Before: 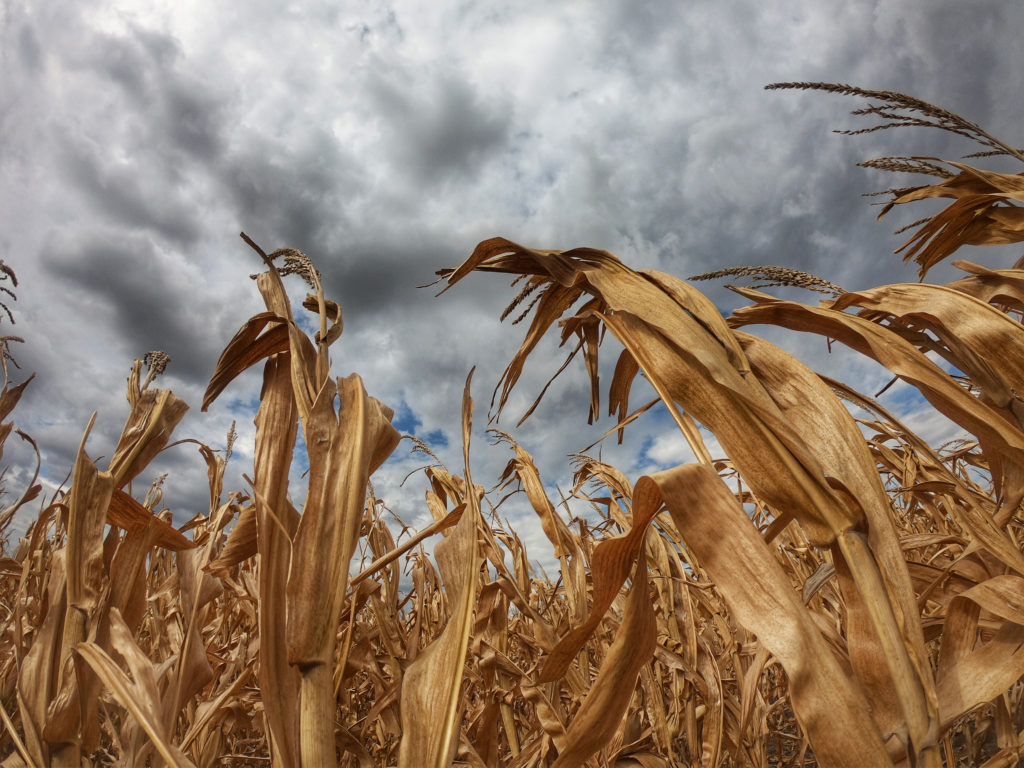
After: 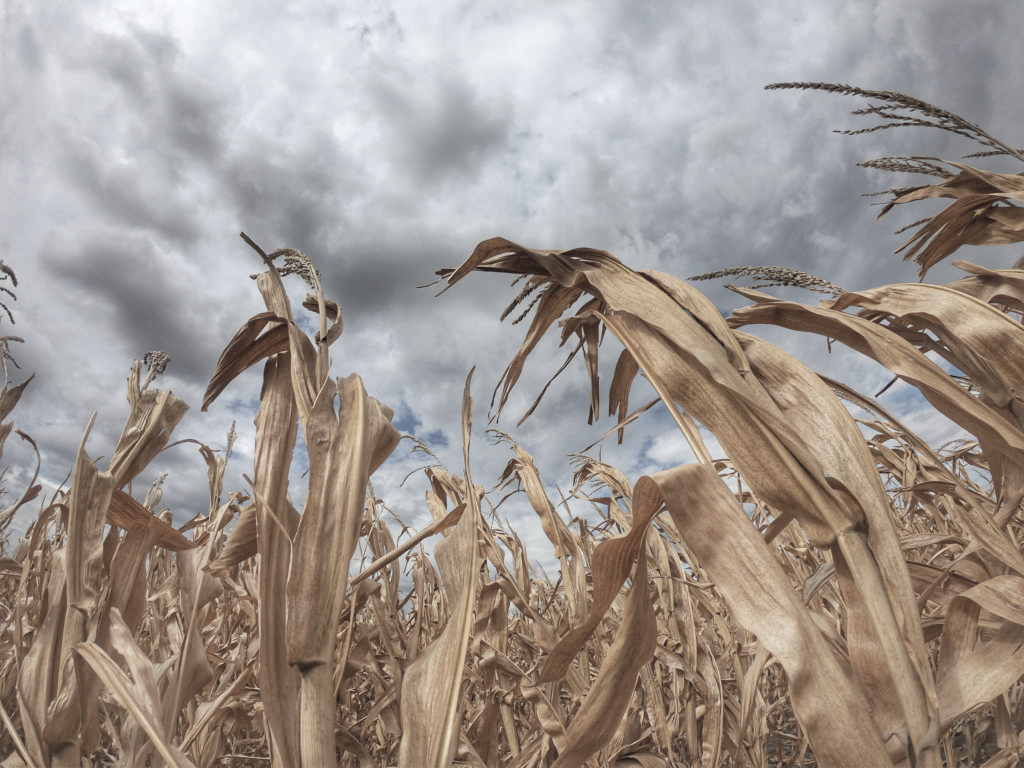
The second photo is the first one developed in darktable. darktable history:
contrast brightness saturation: brightness 0.18, saturation -0.5
white balance: red 0.976, blue 1.04
